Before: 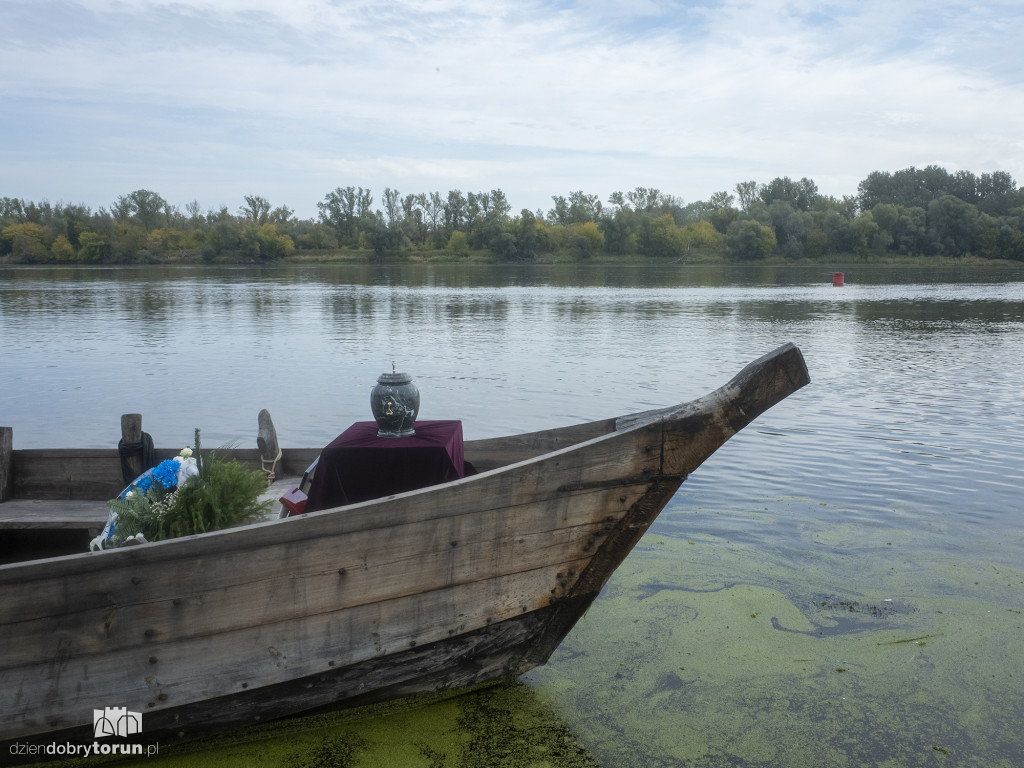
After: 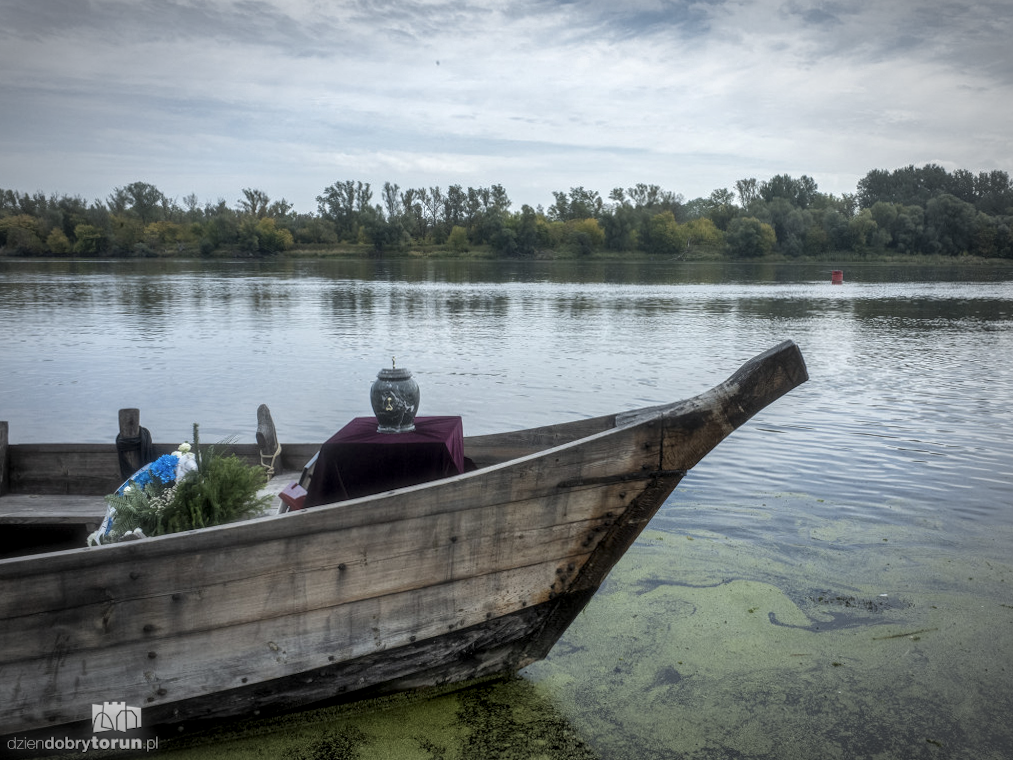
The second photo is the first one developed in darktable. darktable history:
vignetting: automatic ratio true
local contrast: highlights 25%, detail 150%
shadows and highlights: soften with gaussian
rotate and perspective: rotation 0.174°, lens shift (vertical) 0.013, lens shift (horizontal) 0.019, shear 0.001, automatic cropping original format, crop left 0.007, crop right 0.991, crop top 0.016, crop bottom 0.997
haze removal: strength -0.1, adaptive false
